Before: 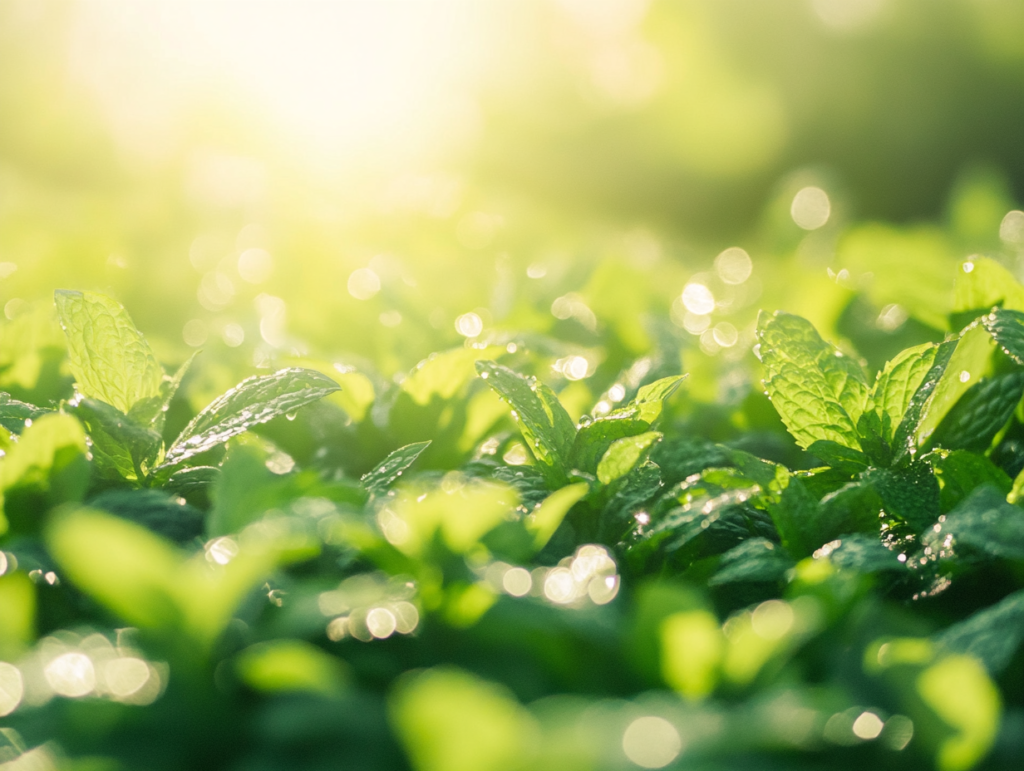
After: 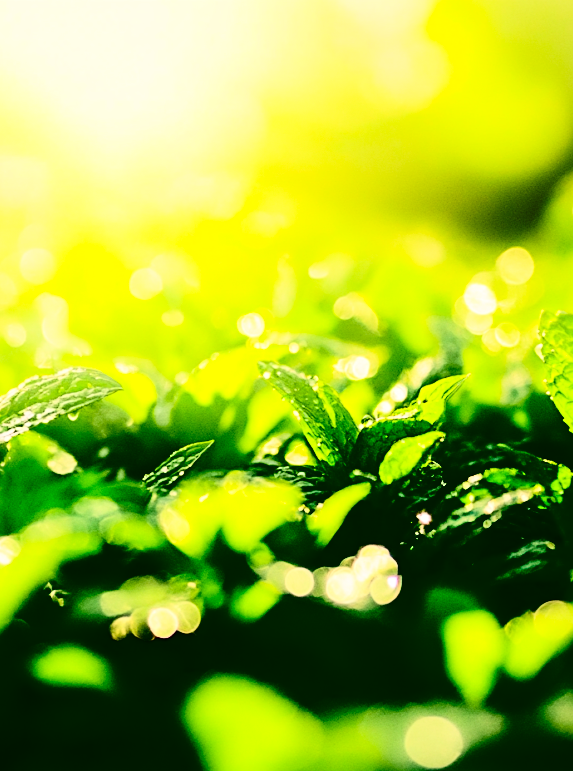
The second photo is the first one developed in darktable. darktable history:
sharpen: radius 2.516, amount 0.331
contrast brightness saturation: contrast 0.784, brightness -0.985, saturation 0.986
crop: left 21.319%, right 22.671%
